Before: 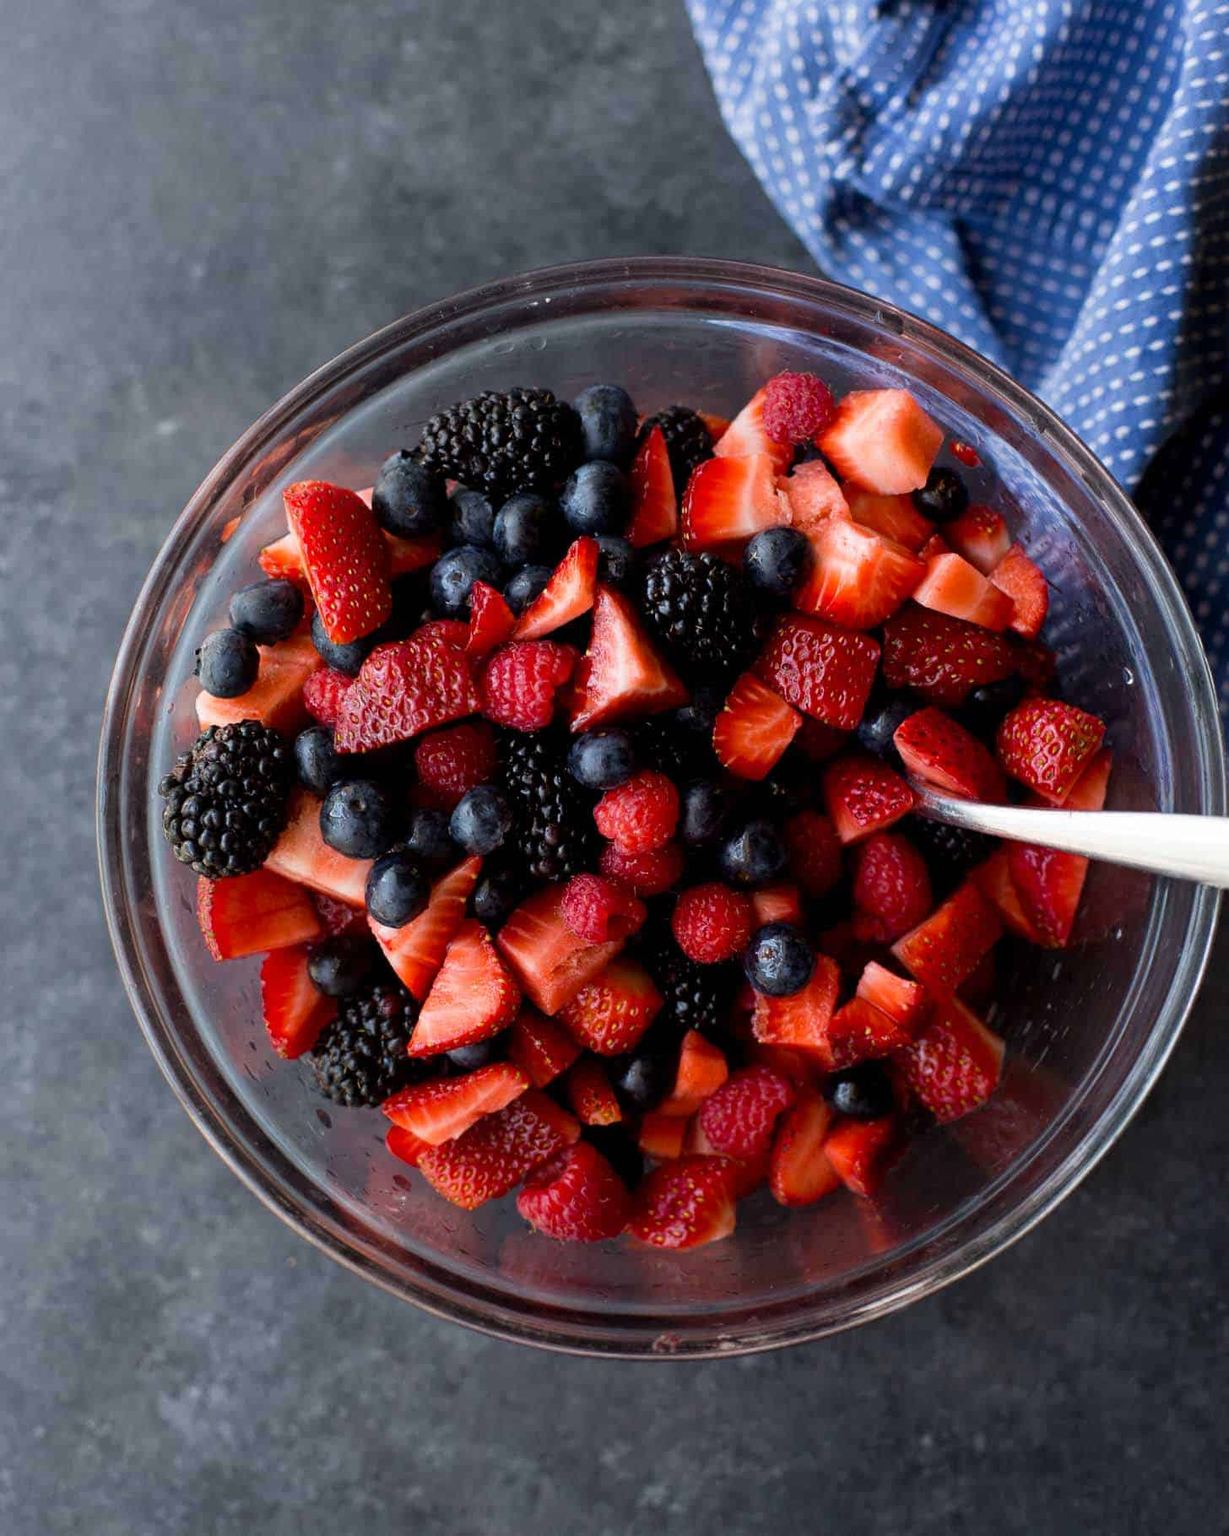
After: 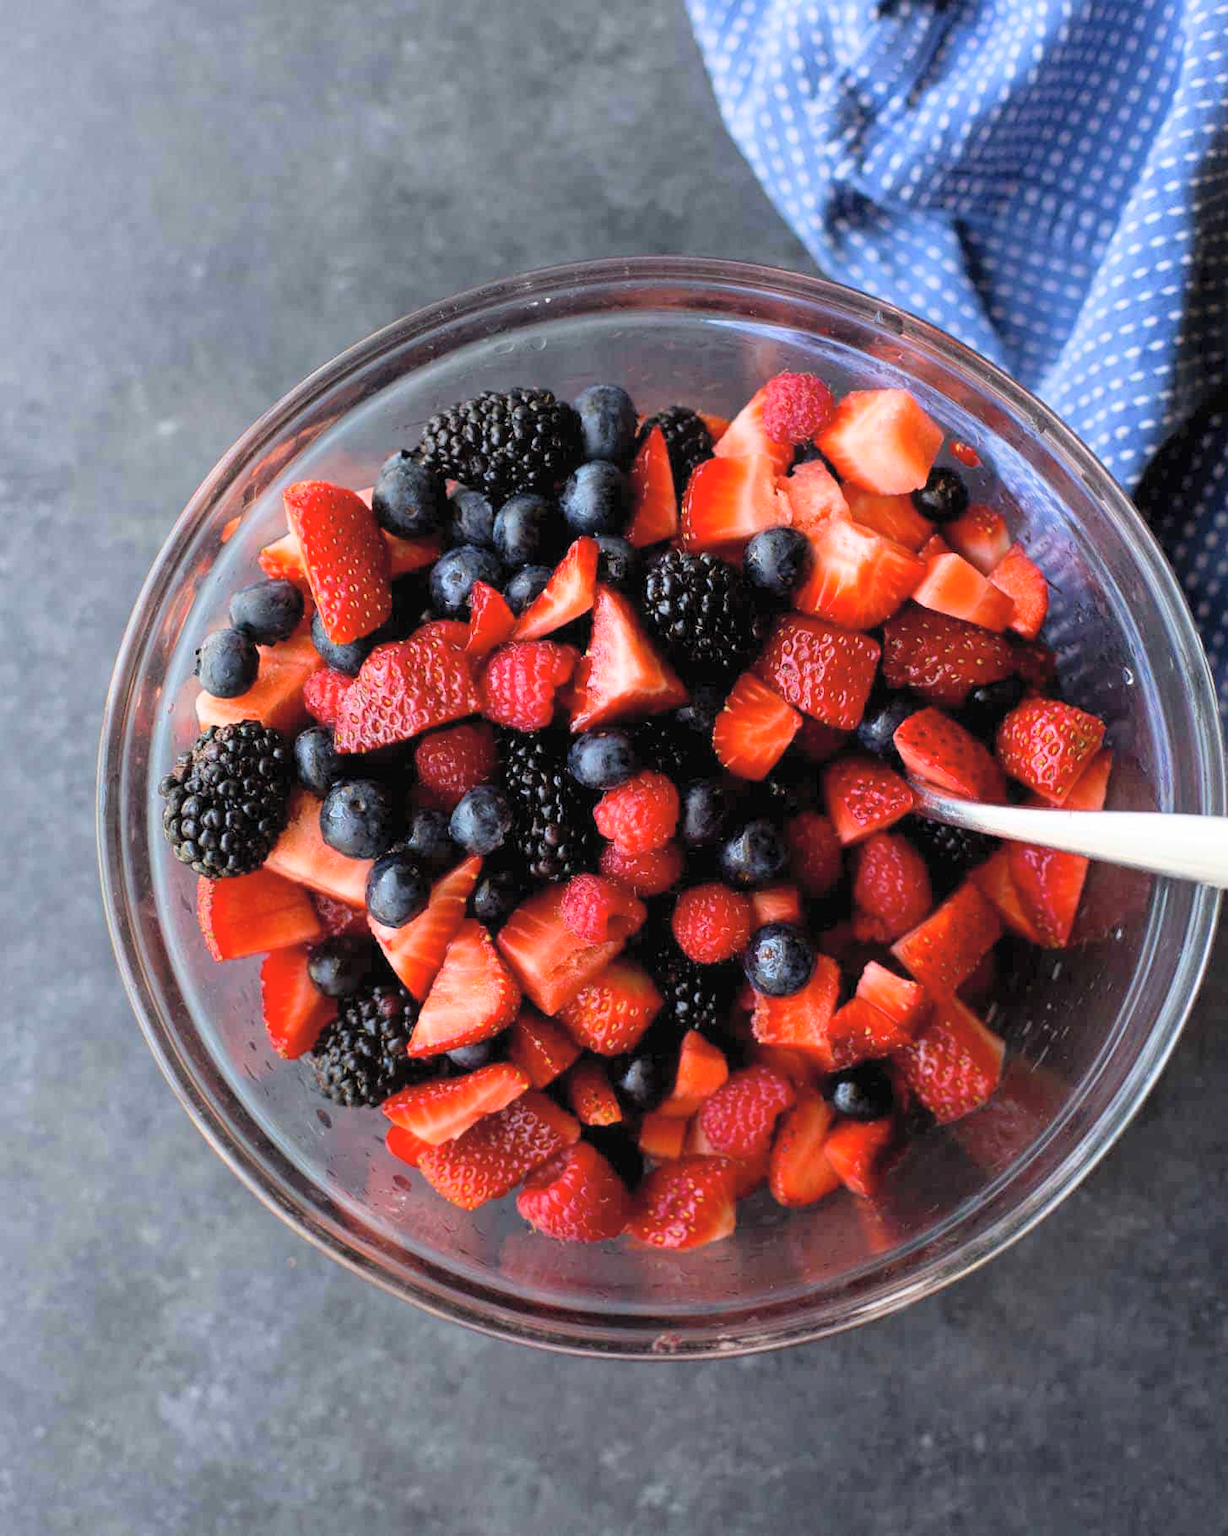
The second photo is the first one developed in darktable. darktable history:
contrast brightness saturation: contrast 0.103, brightness 0.299, saturation 0.144
